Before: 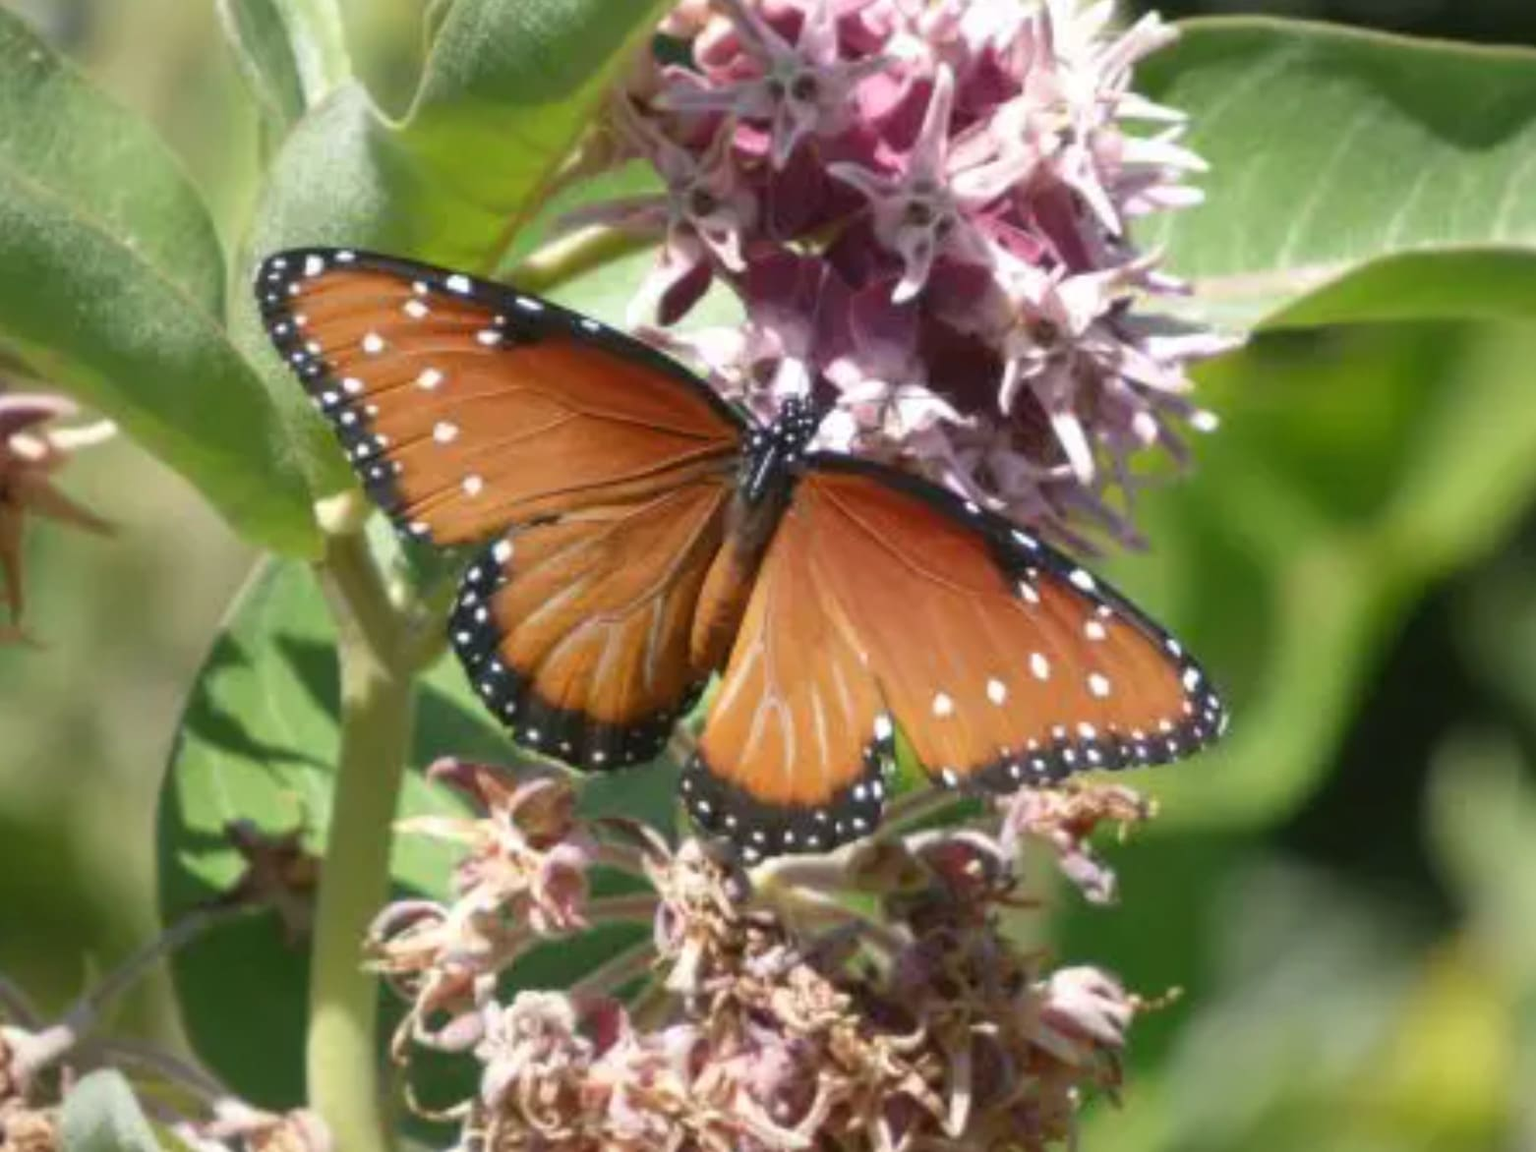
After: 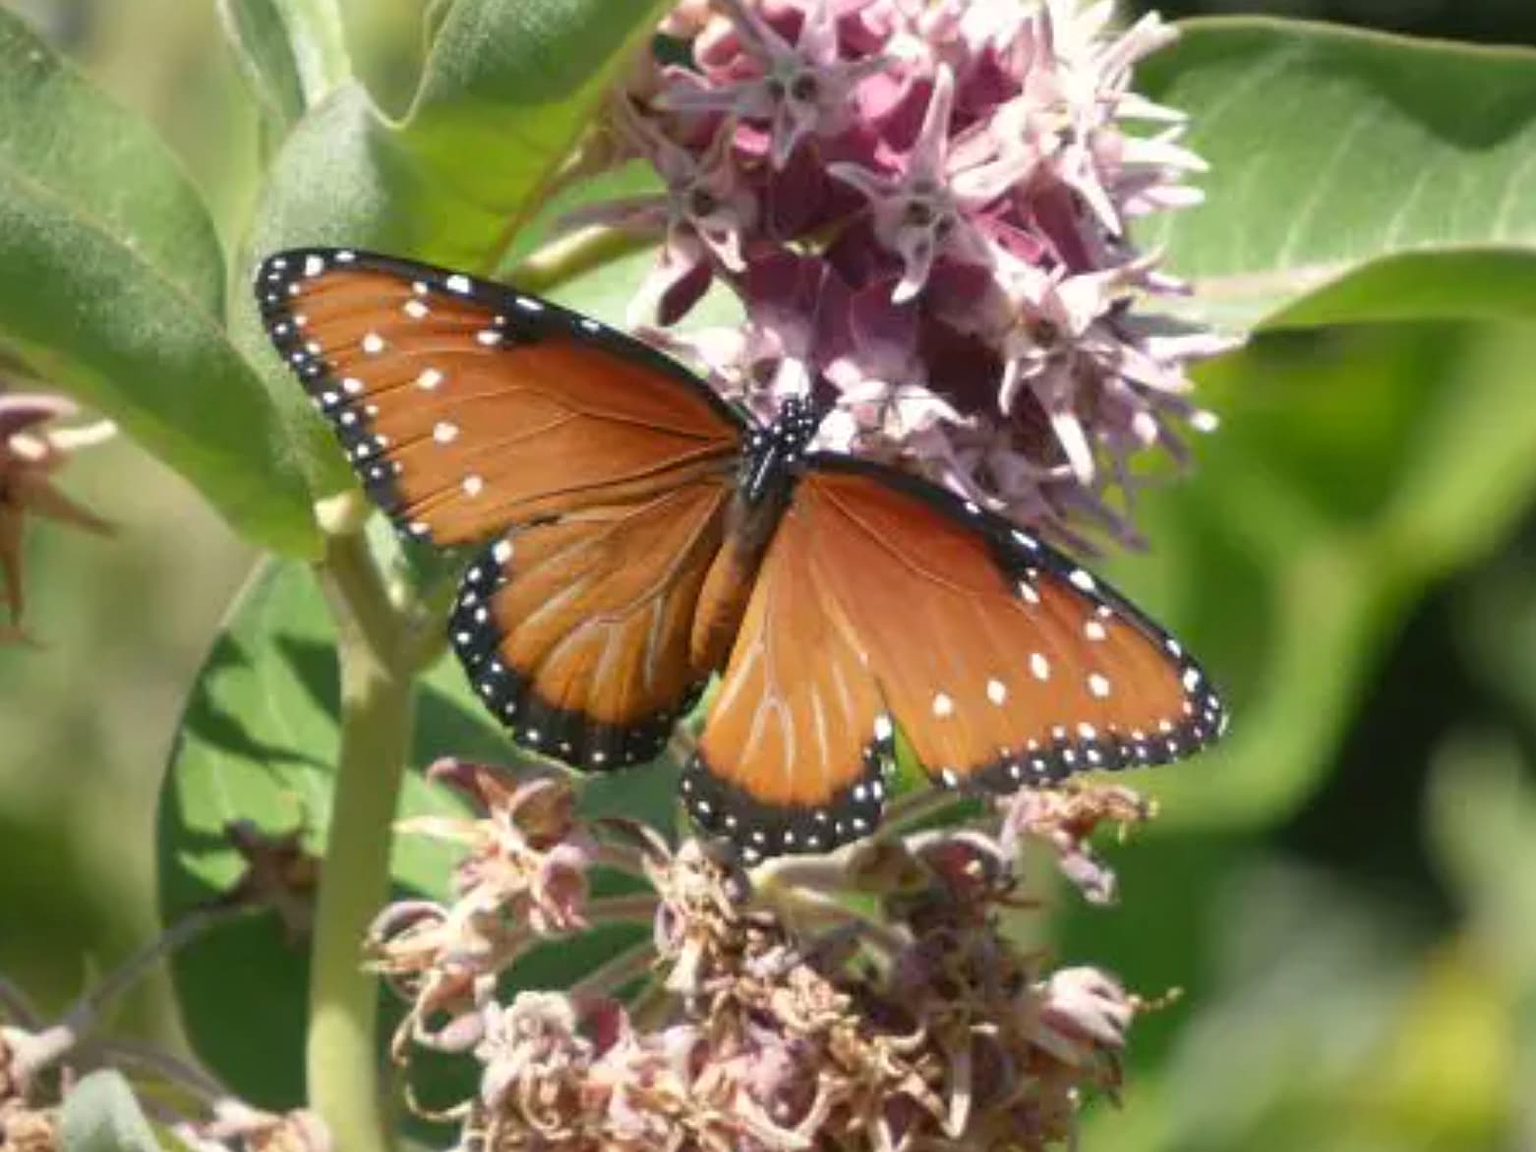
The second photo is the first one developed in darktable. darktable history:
color correction: highlights b* 3.04
sharpen: on, module defaults
